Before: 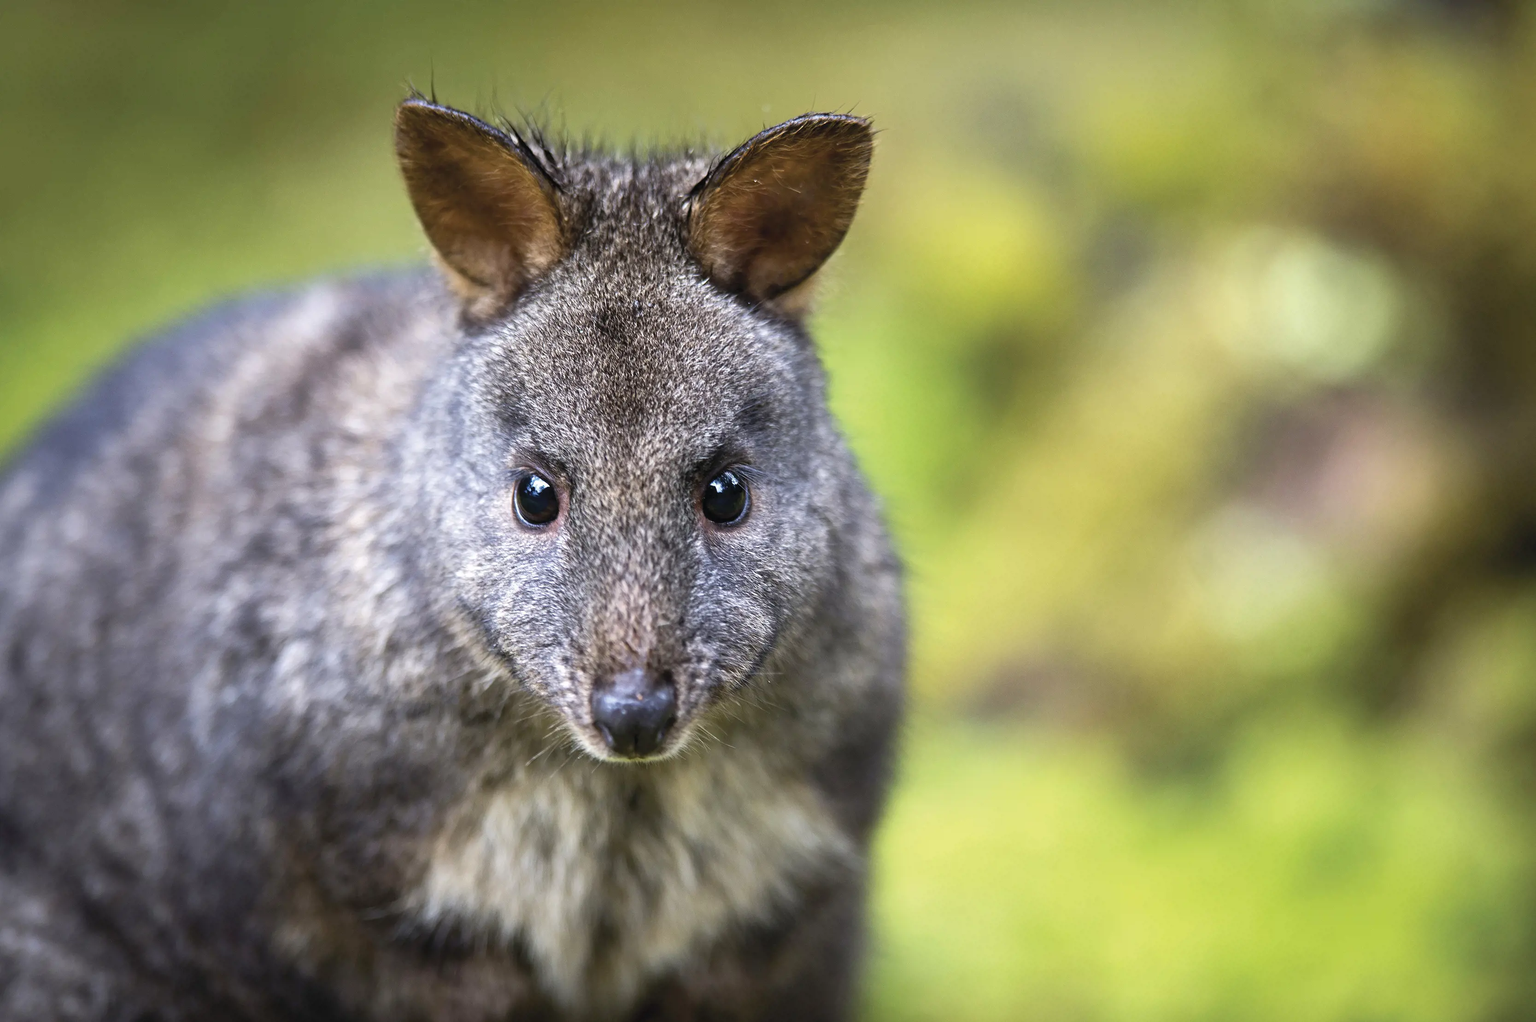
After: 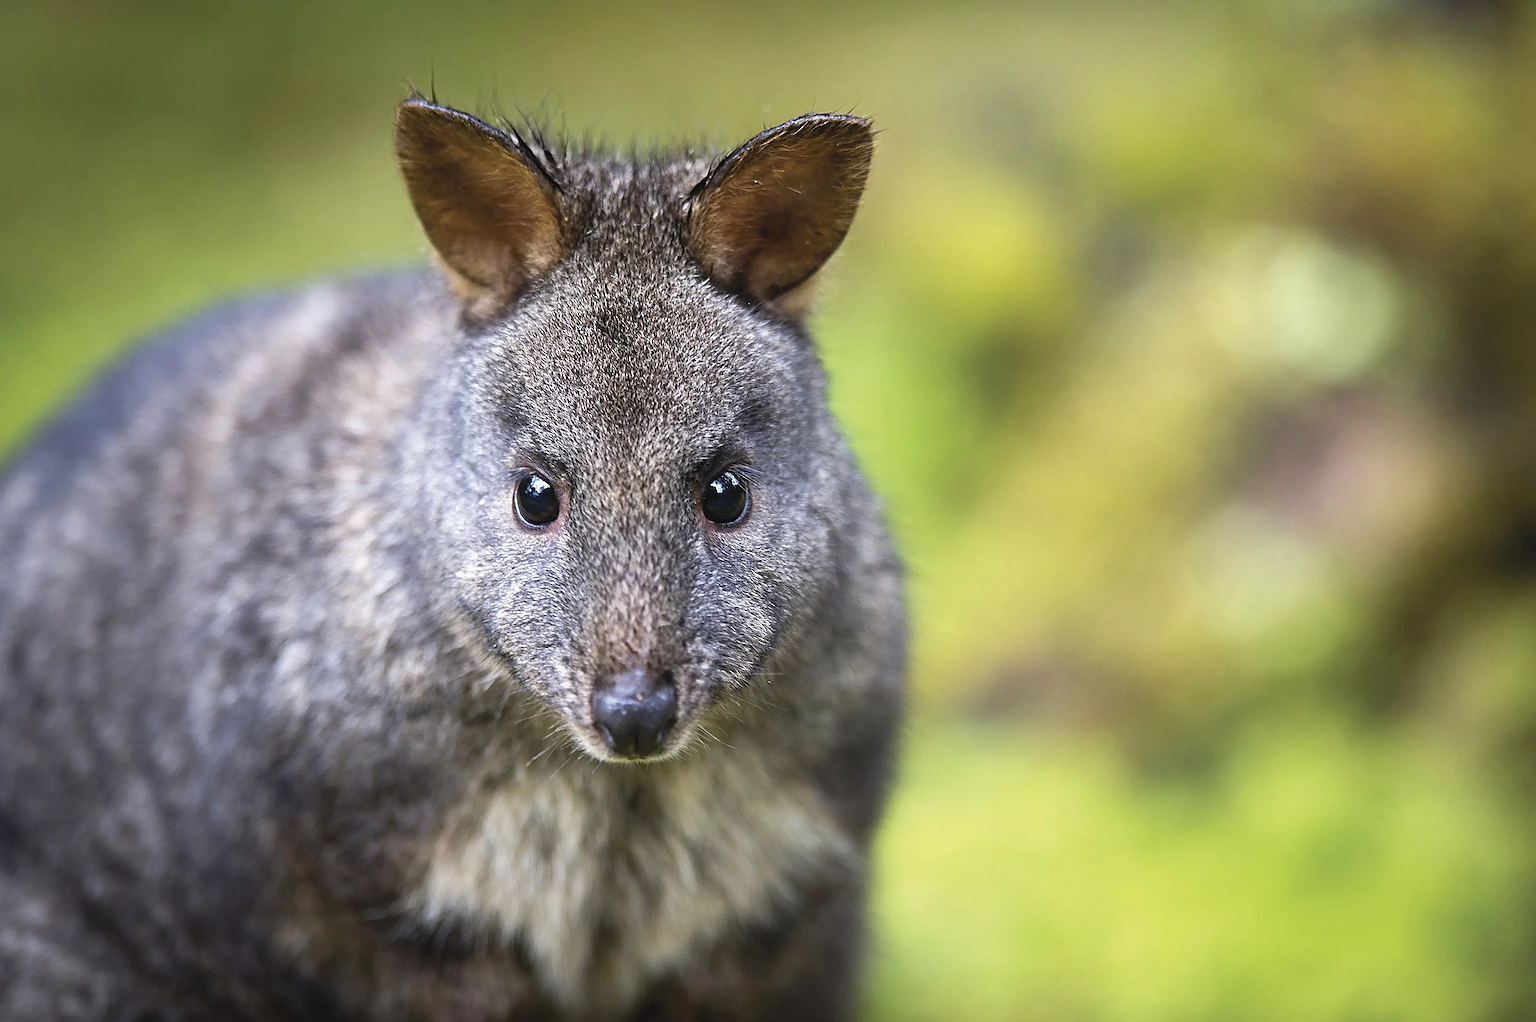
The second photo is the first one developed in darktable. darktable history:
contrast equalizer: octaves 7, y [[0.515 ×6], [0.507 ×6], [0.425 ×6], [0 ×6], [0 ×6]], mix -0.989
sharpen: amount 0.897
